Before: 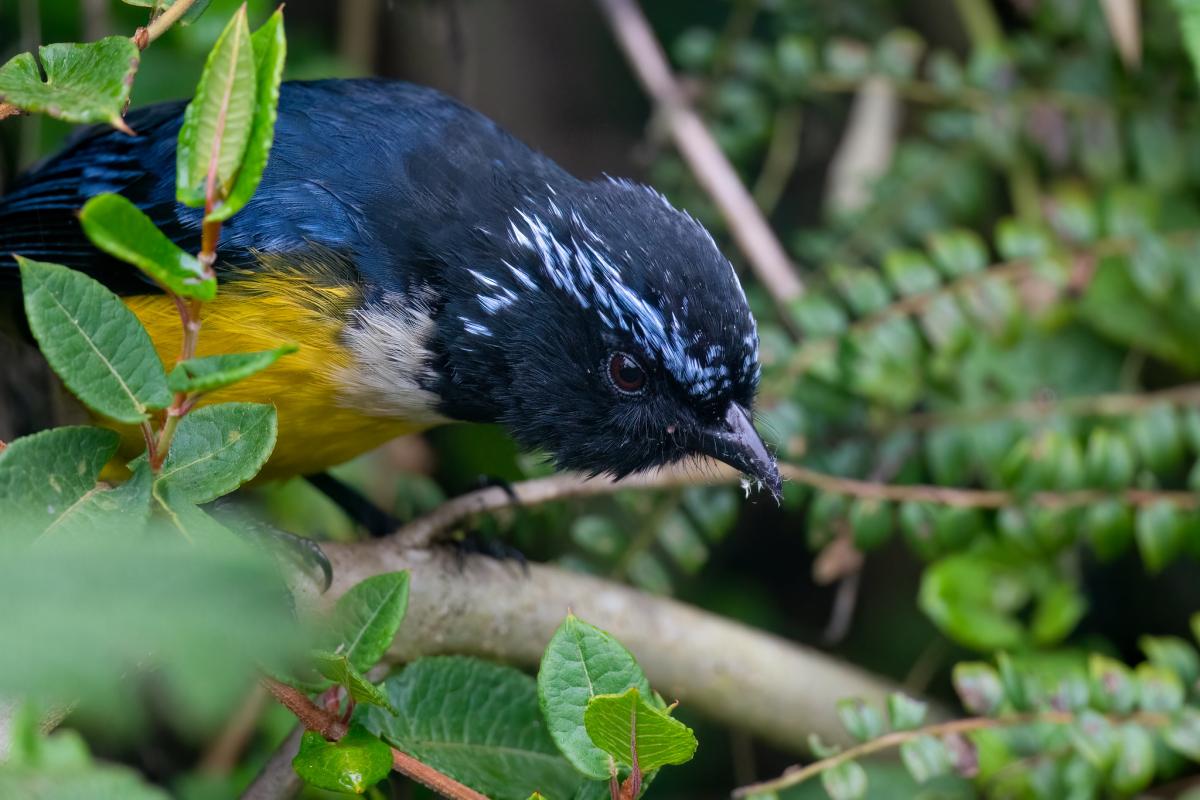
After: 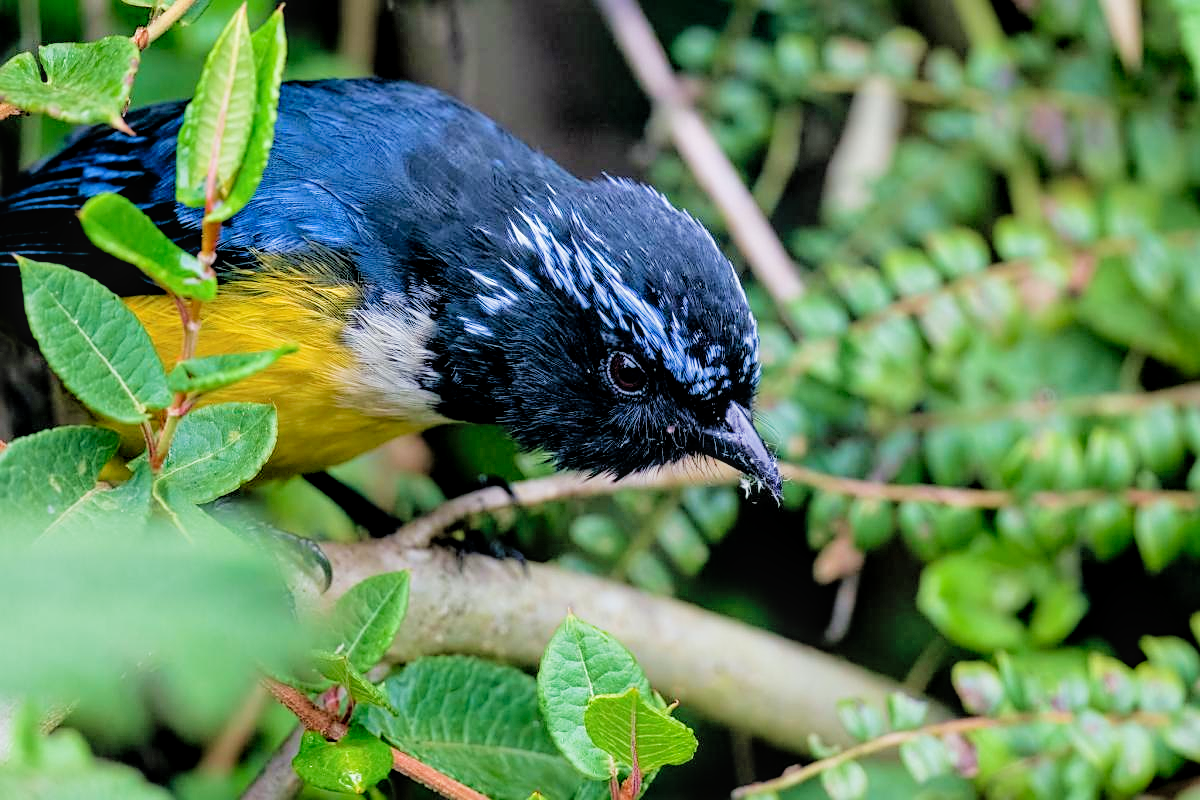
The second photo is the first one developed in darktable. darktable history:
filmic rgb: black relative exposure -5 EV, hardness 2.88, contrast 1.3, highlights saturation mix -30%
exposure: black level correction 0, exposure 0.7 EV, compensate exposure bias true, compensate highlight preservation false
velvia: on, module defaults
sharpen: on, module defaults
tone curve: curves: ch0 [(0, 0) (0.004, 0.008) (0.077, 0.156) (0.169, 0.29) (0.774, 0.774) (1, 1)], color space Lab, linked channels, preserve colors none
white balance: red 0.978, blue 0.999
local contrast: on, module defaults
